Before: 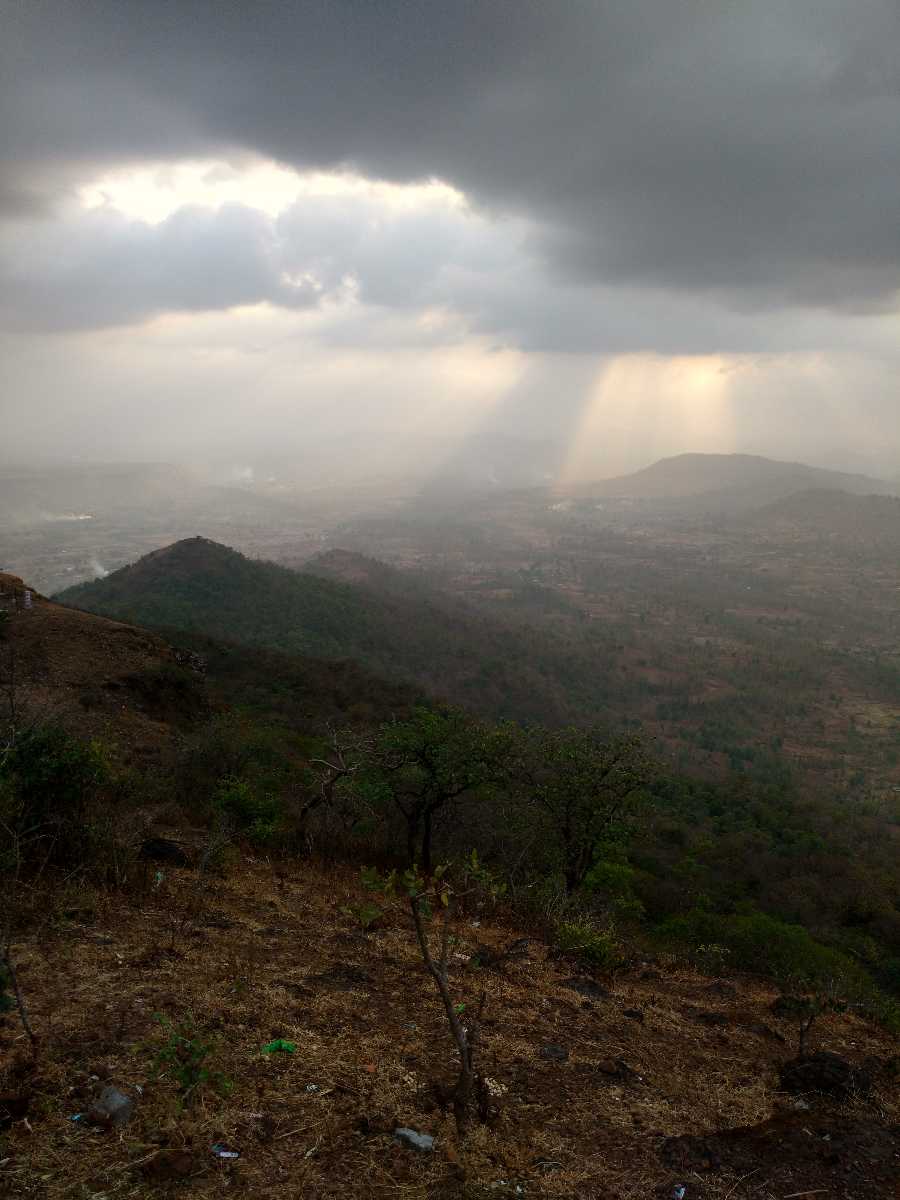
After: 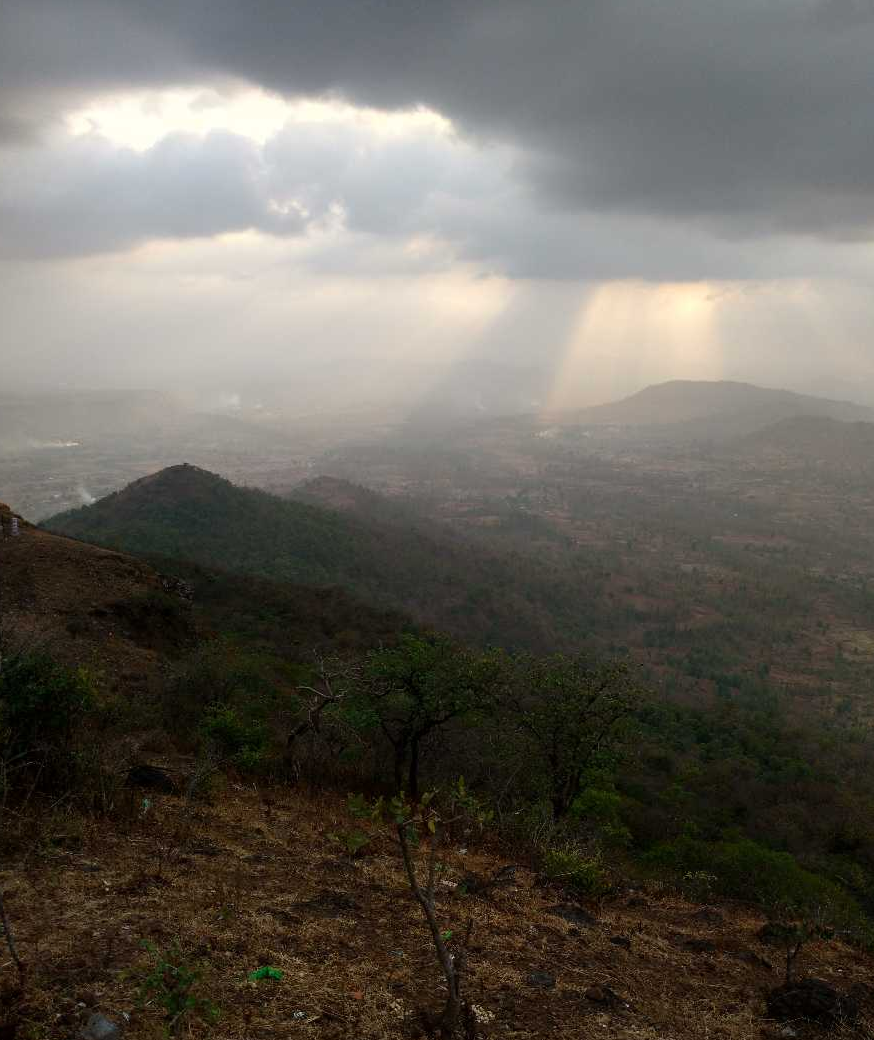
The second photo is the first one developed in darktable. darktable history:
crop: left 1.477%, top 6.153%, right 1.33%, bottom 7.144%
